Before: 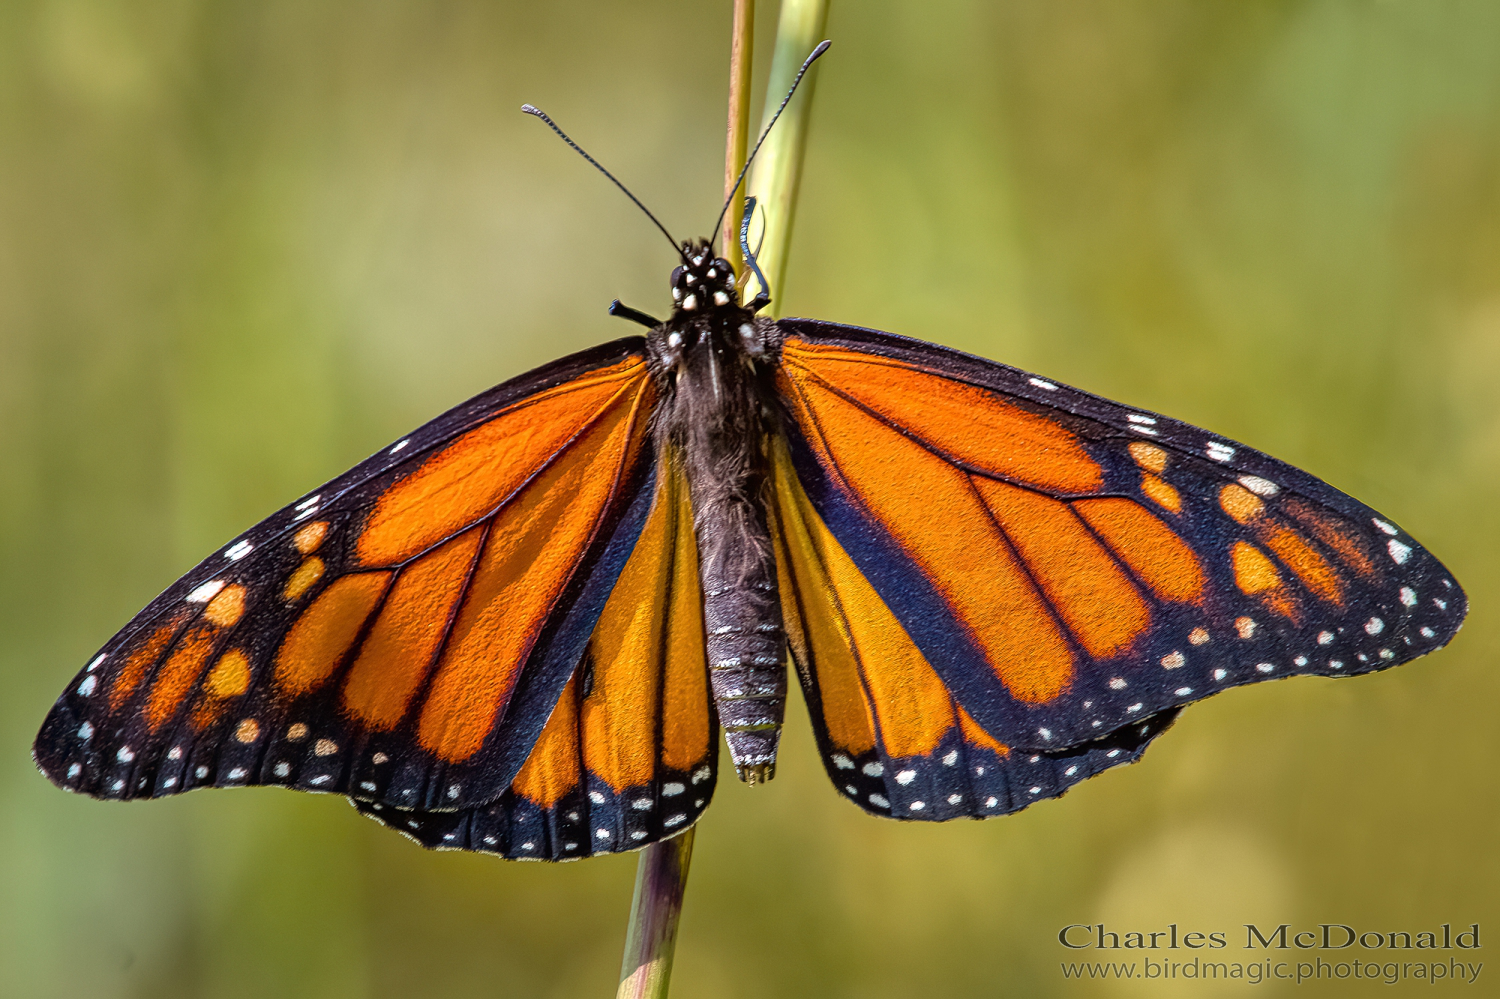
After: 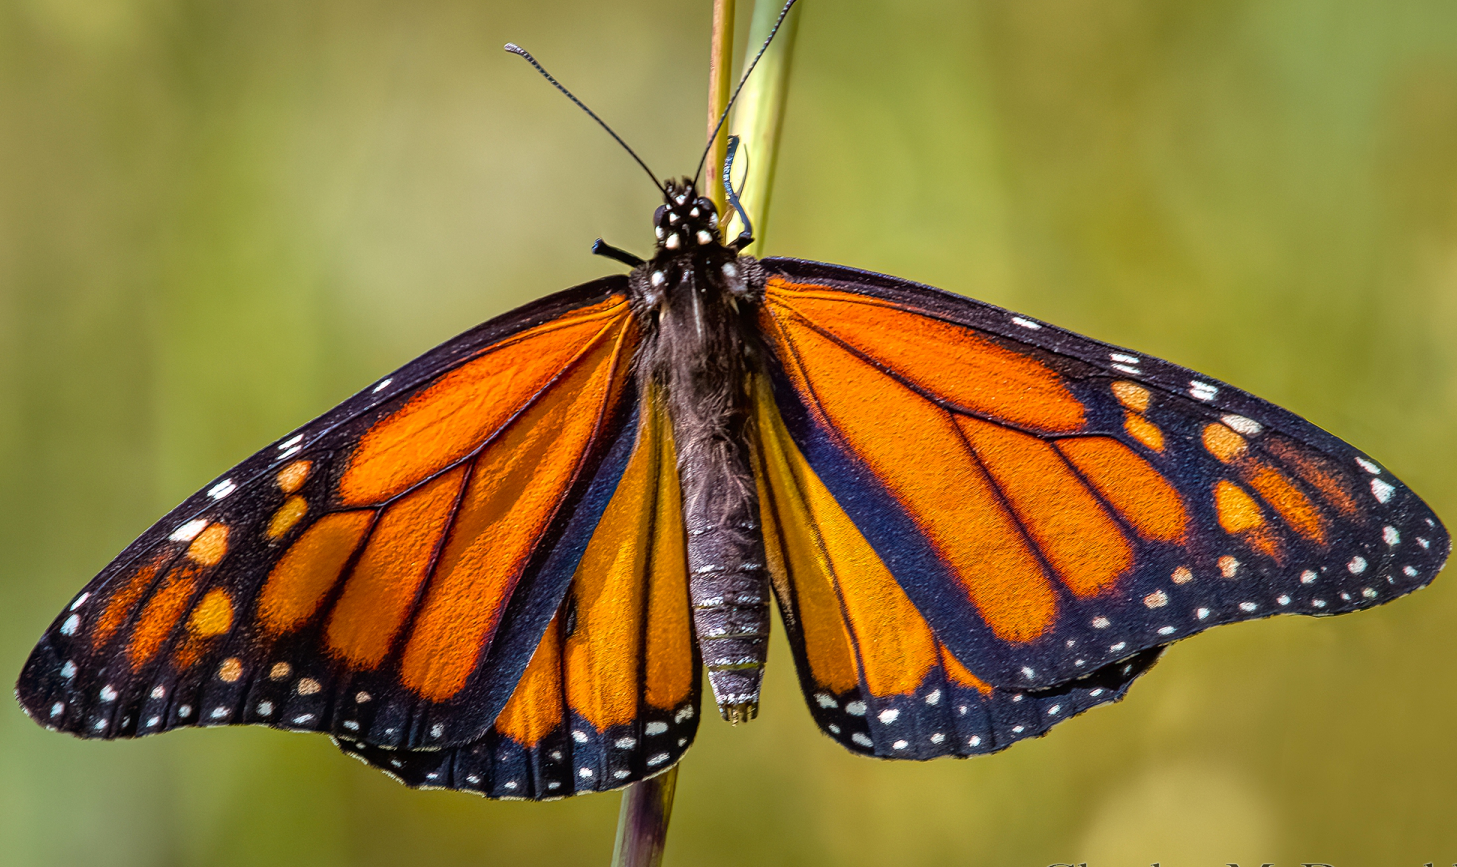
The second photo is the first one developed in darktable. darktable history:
crop: left 1.135%, top 6.108%, right 1.687%, bottom 7.062%
contrast brightness saturation: contrast 0.039, saturation 0.066
